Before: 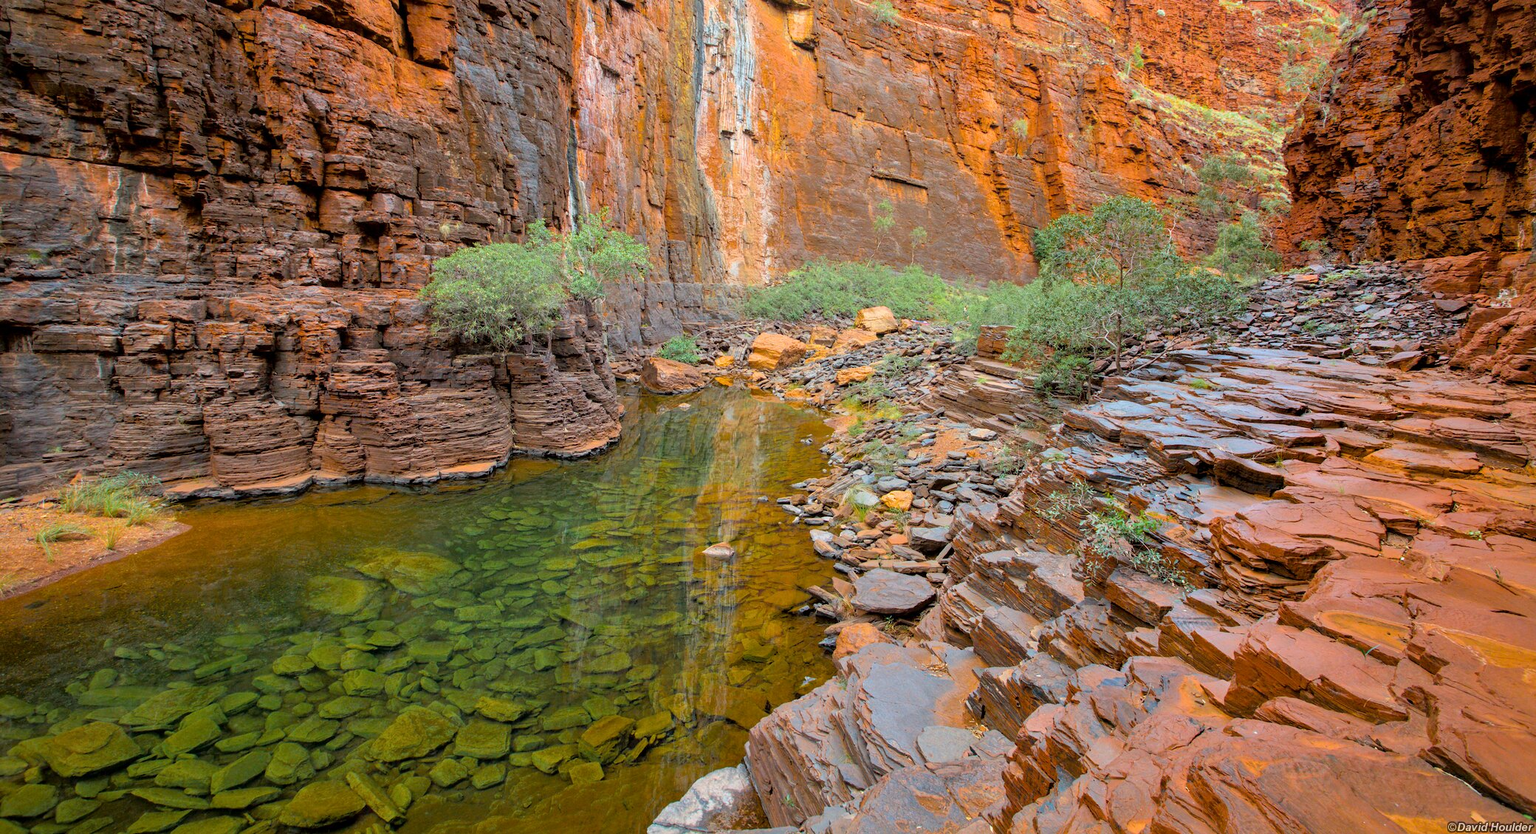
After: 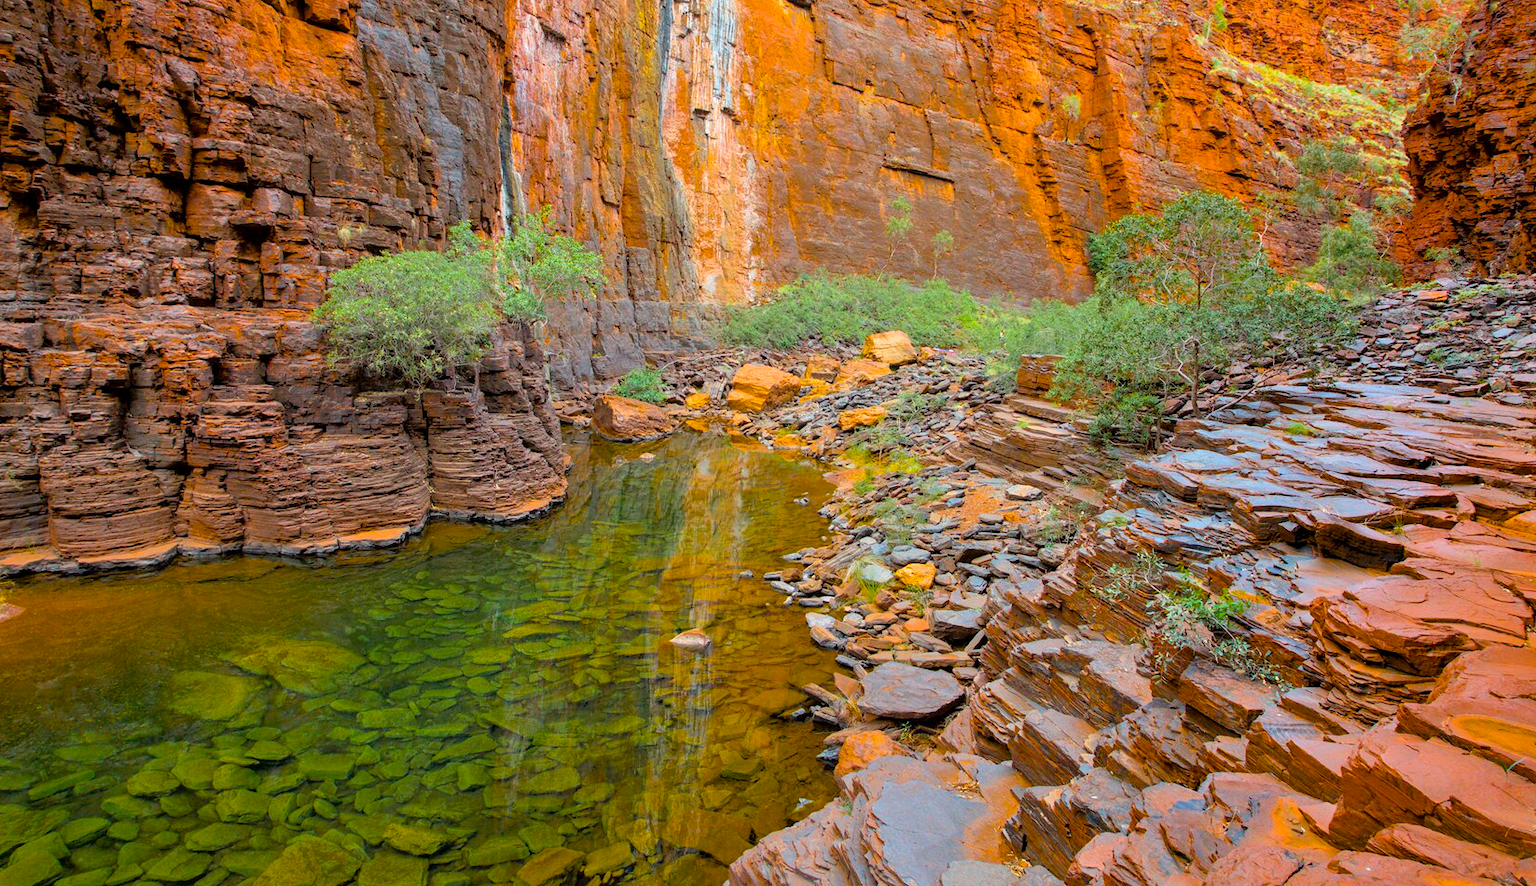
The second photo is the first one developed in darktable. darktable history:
crop: left 11.225%, top 5.381%, right 9.565%, bottom 10.314%
color balance rgb: perceptual saturation grading › global saturation 30%, global vibrance 10%
